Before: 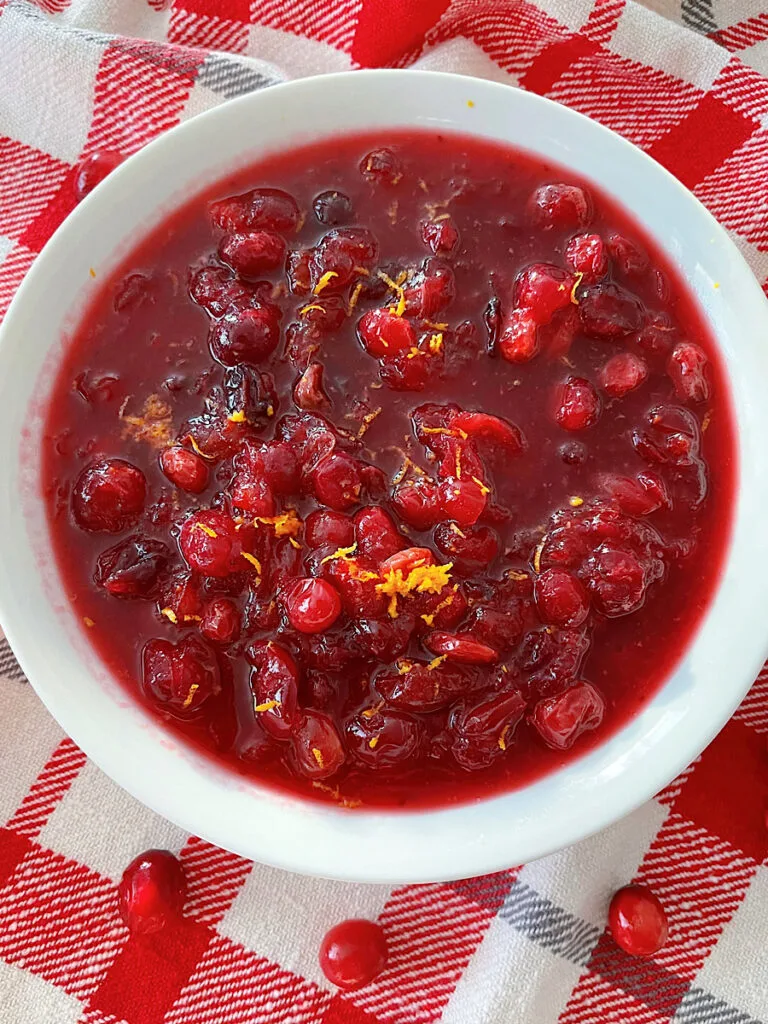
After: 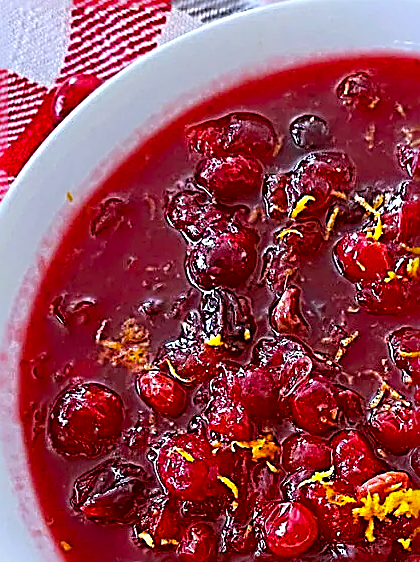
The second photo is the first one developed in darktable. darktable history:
sharpen: radius 3.158, amount 1.731
crop and rotate: left 3.047%, top 7.509%, right 42.236%, bottom 37.598%
white balance: red 0.967, blue 1.119, emerald 0.756
color balance rgb: linear chroma grading › global chroma 15%, perceptual saturation grading › global saturation 30%
